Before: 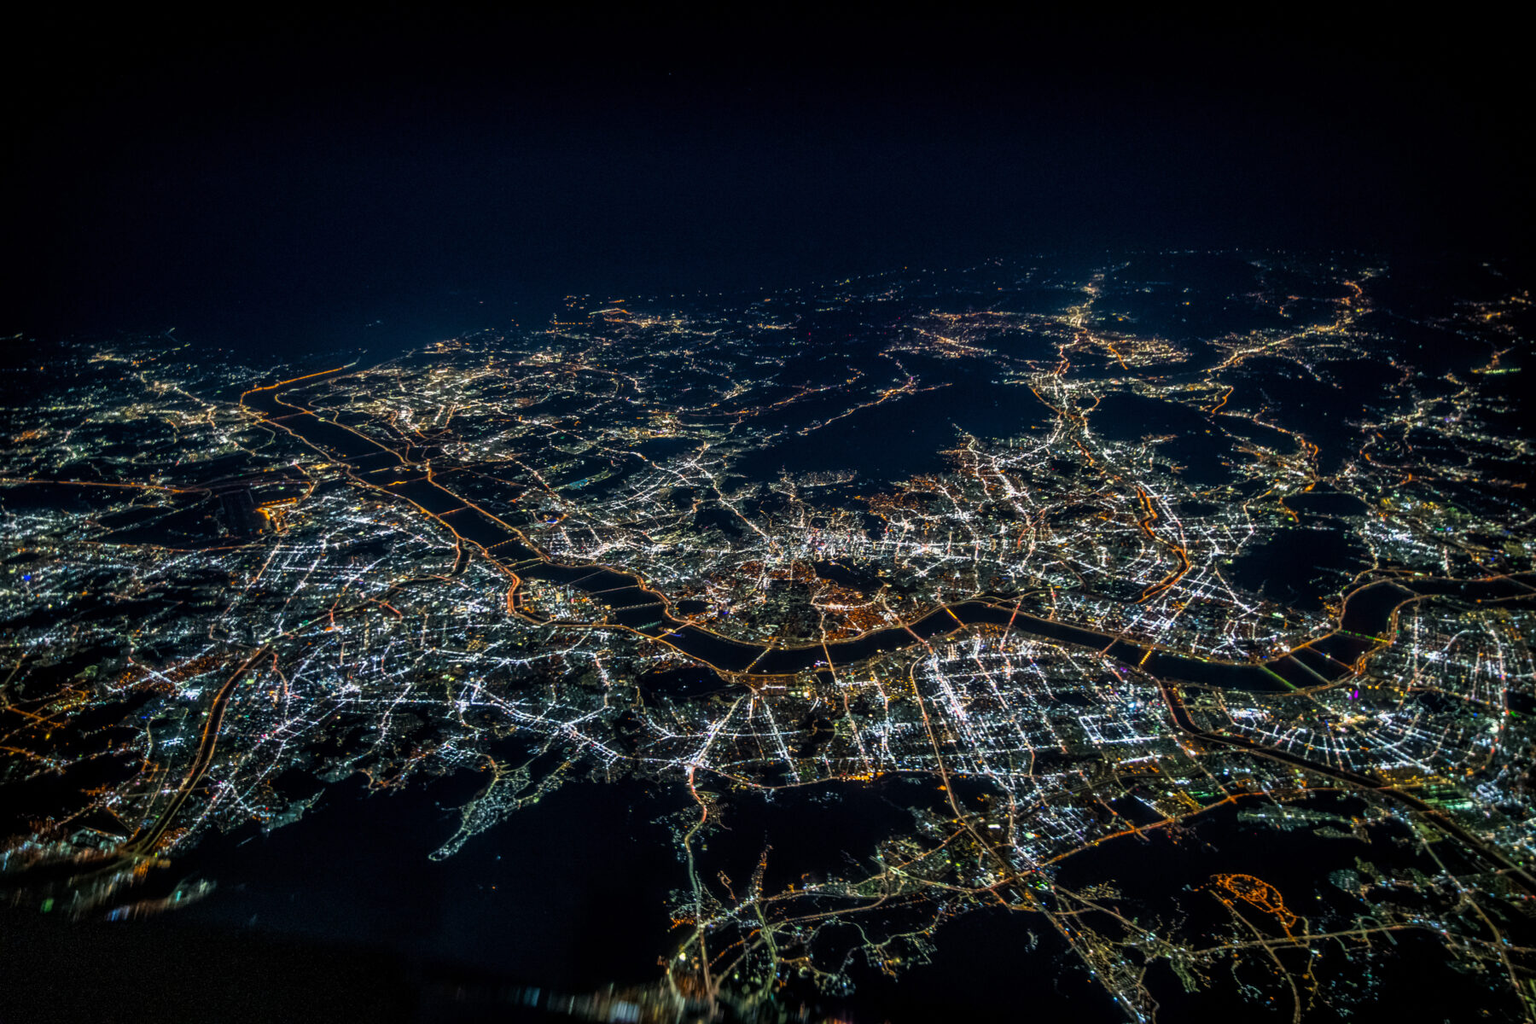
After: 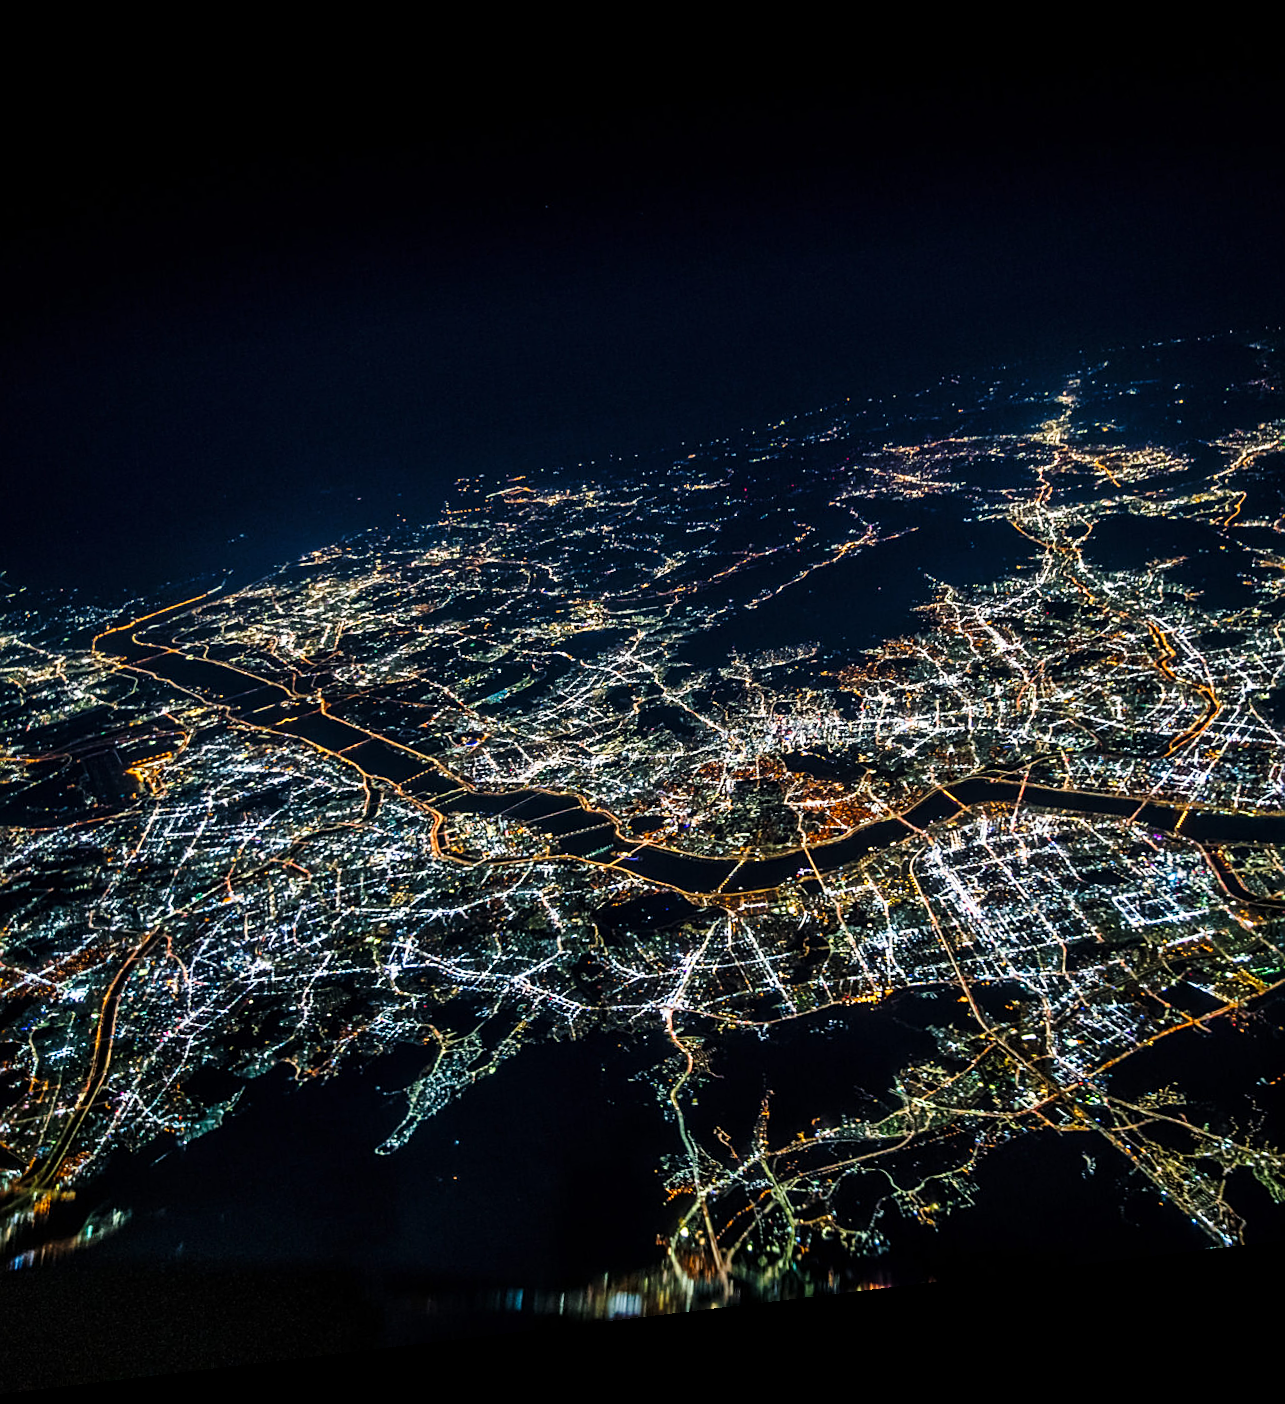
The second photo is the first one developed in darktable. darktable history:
rotate and perspective: rotation -6.83°, automatic cropping off
crop and rotate: left 12.648%, right 20.685%
sharpen: on, module defaults
base curve: curves: ch0 [(0, 0) (0.028, 0.03) (0.121, 0.232) (0.46, 0.748) (0.859, 0.968) (1, 1)], preserve colors none
tone equalizer: on, module defaults
